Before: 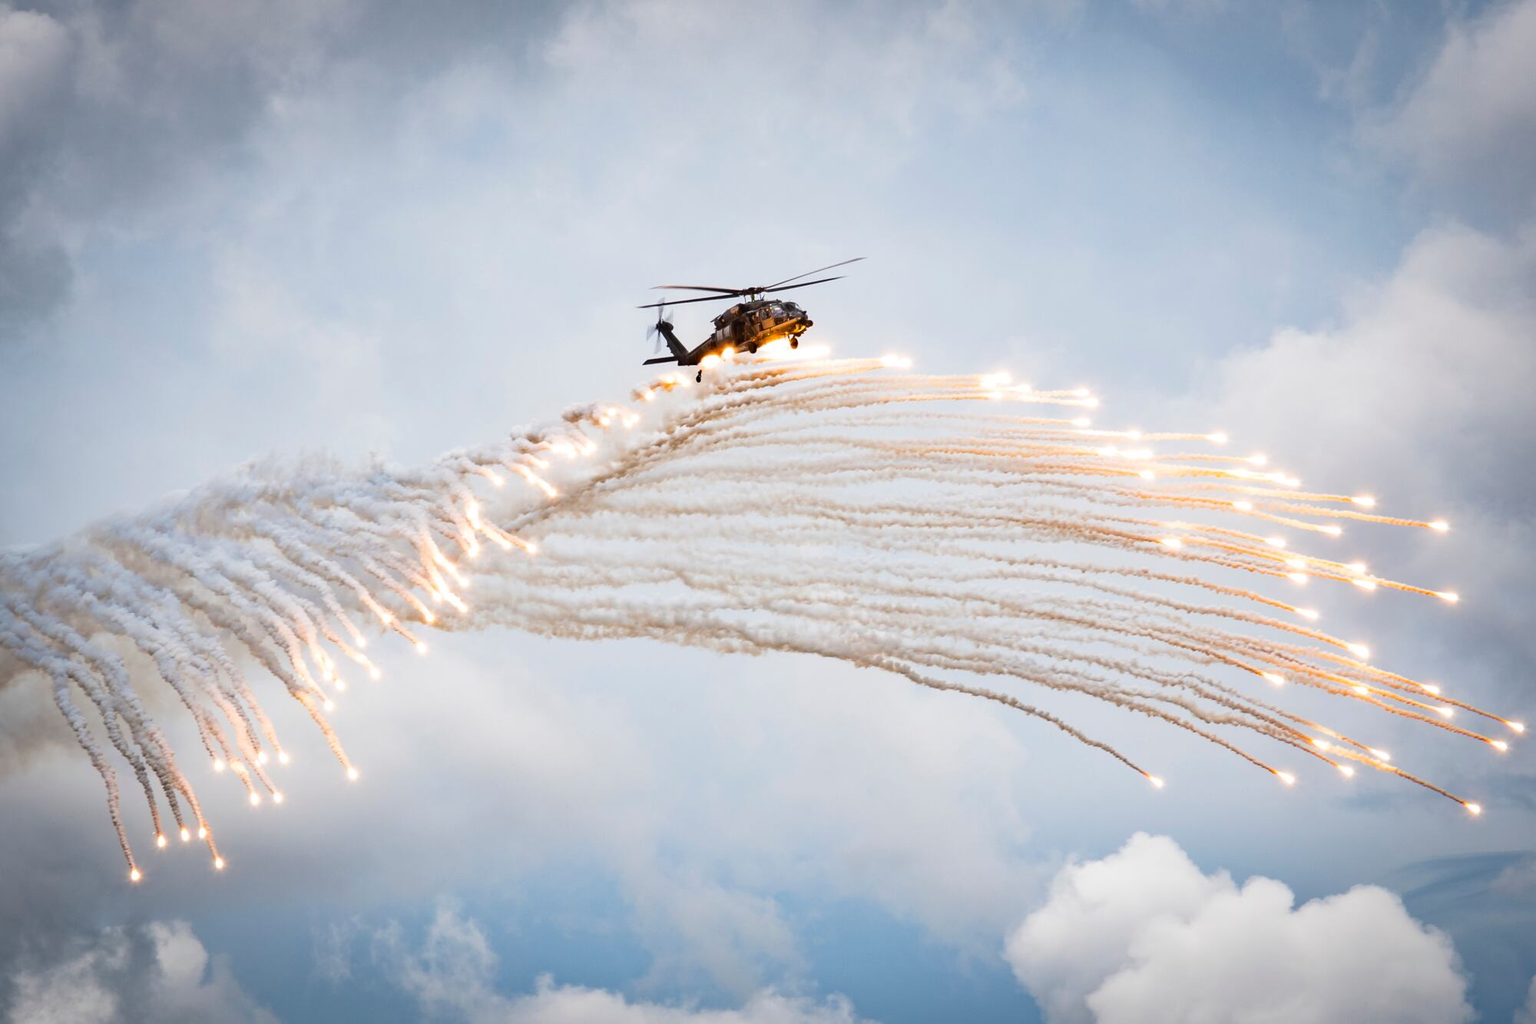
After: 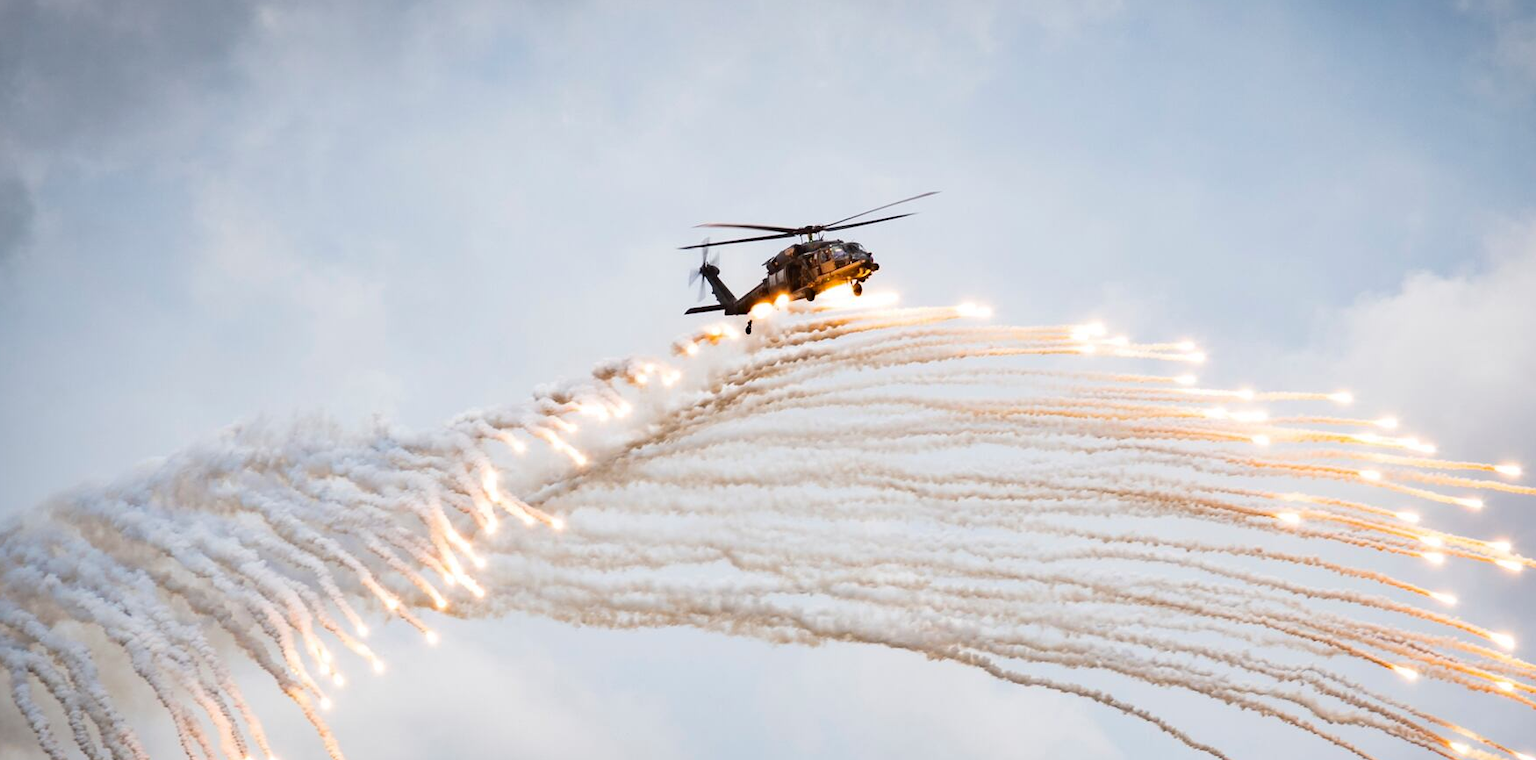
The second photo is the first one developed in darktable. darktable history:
crop: left 2.876%, top 8.85%, right 9.622%, bottom 26.153%
